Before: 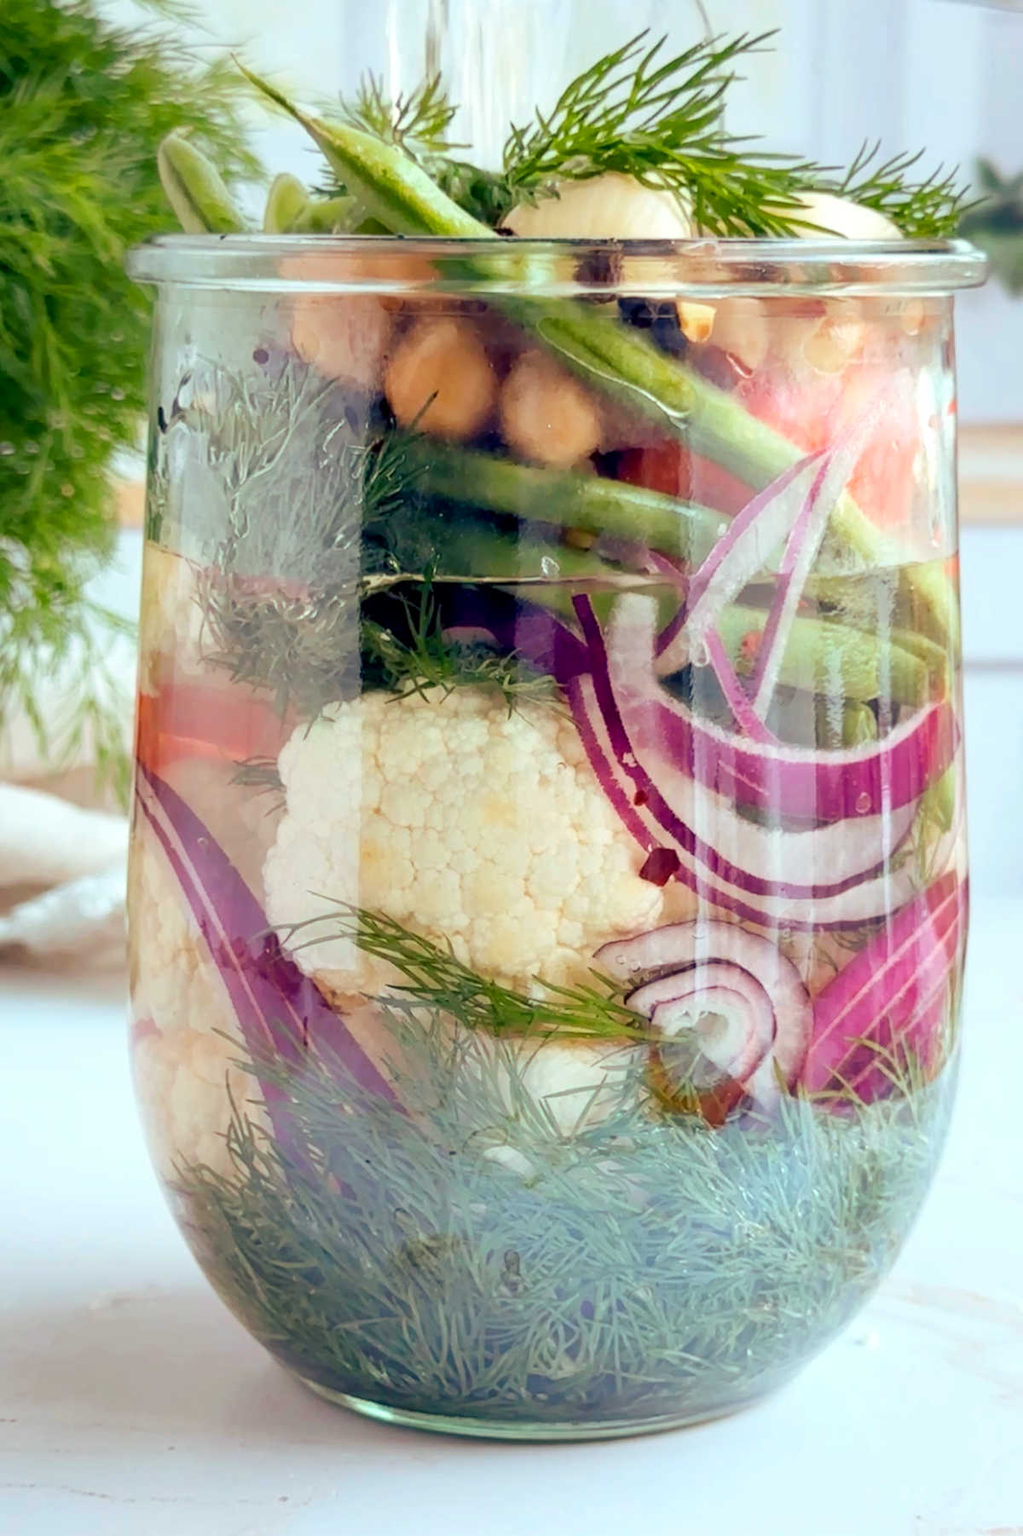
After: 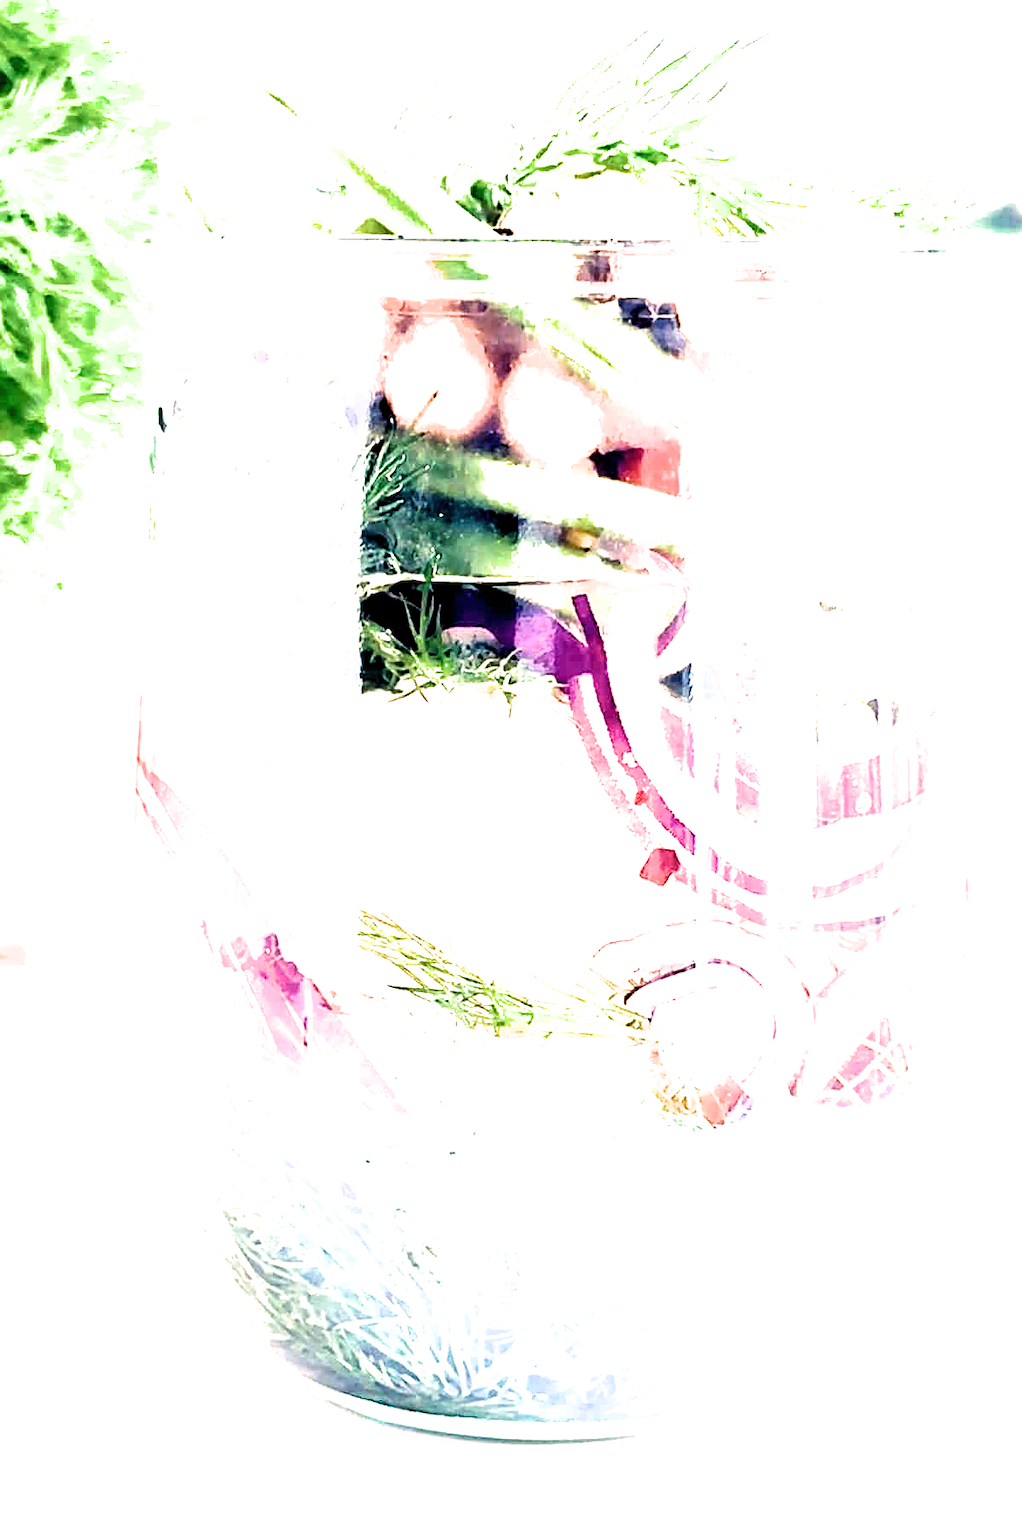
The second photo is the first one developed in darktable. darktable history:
sharpen: on, module defaults
exposure: black level correction 0, exposure 2.421 EV, compensate highlight preservation false
filmic rgb: black relative exposure -8.21 EV, white relative exposure 2.22 EV, hardness 7.1, latitude 86.1%, contrast 1.69, highlights saturation mix -3.68%, shadows ↔ highlights balance -2.62%, color science v6 (2022)
